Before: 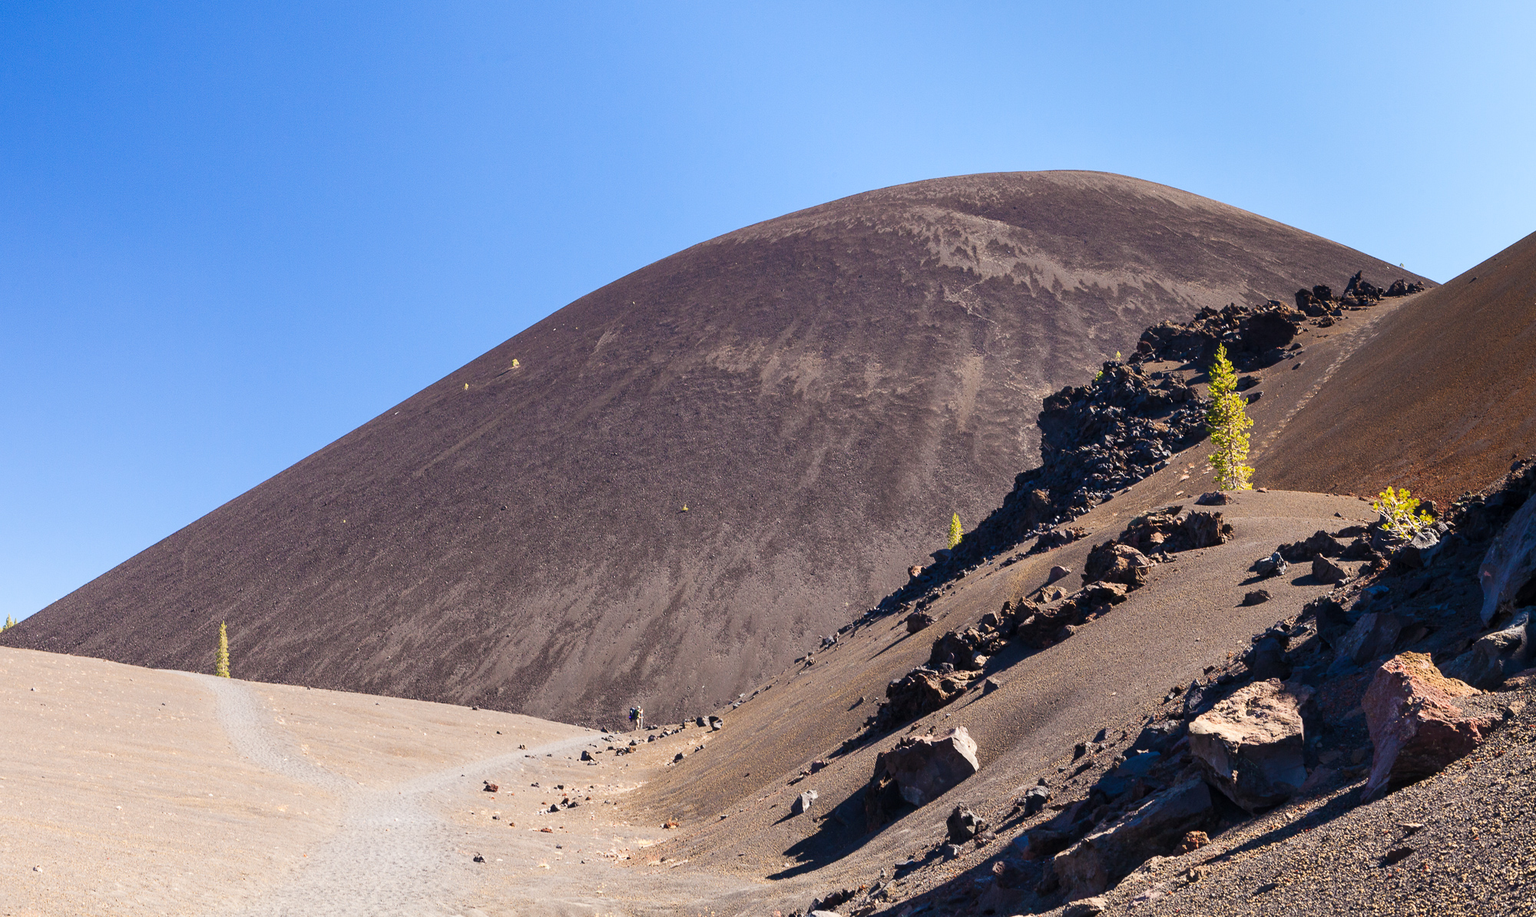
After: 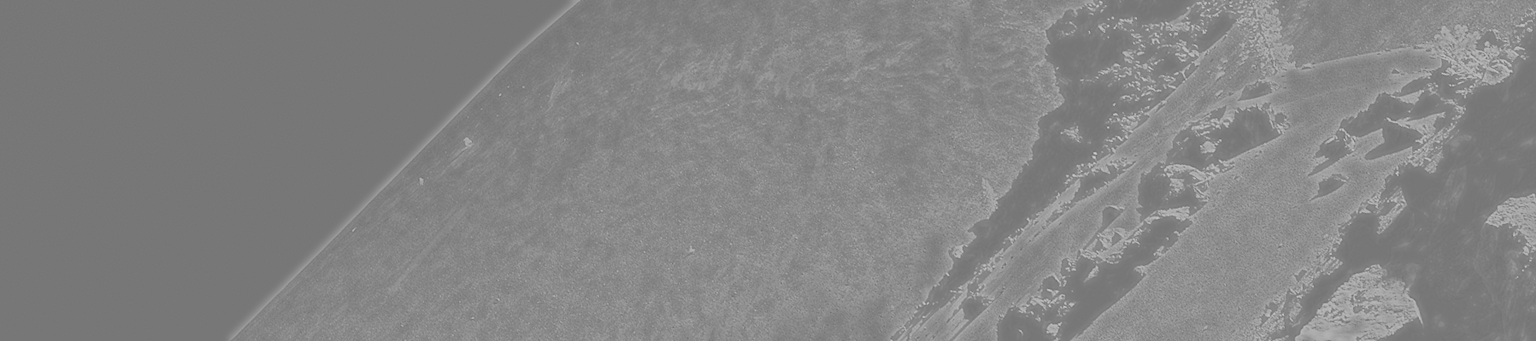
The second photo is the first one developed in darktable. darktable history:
tone equalizer: -8 EV -0.417 EV, -7 EV -0.389 EV, -6 EV -0.333 EV, -5 EV -0.222 EV, -3 EV 0.222 EV, -2 EV 0.333 EV, -1 EV 0.389 EV, +0 EV 0.417 EV, edges refinement/feathering 500, mask exposure compensation -1.57 EV, preserve details no
local contrast: detail 130%
rotate and perspective: rotation -14.8°, crop left 0.1, crop right 0.903, crop top 0.25, crop bottom 0.748
crop and rotate: top 26.056%, bottom 25.543%
highpass: sharpness 5.84%, contrast boost 8.44%
bloom: size 0%, threshold 54.82%, strength 8.31%
color zones: curves: ch0 [(0, 0.363) (0.128, 0.373) (0.25, 0.5) (0.402, 0.407) (0.521, 0.525) (0.63, 0.559) (0.729, 0.662) (0.867, 0.471)]; ch1 [(0, 0.515) (0.136, 0.618) (0.25, 0.5) (0.378, 0) (0.516, 0) (0.622, 0.593) (0.737, 0.819) (0.87, 0.593)]; ch2 [(0, 0.529) (0.128, 0.471) (0.282, 0.451) (0.386, 0.662) (0.516, 0.525) (0.633, 0.554) (0.75, 0.62) (0.875, 0.441)]
